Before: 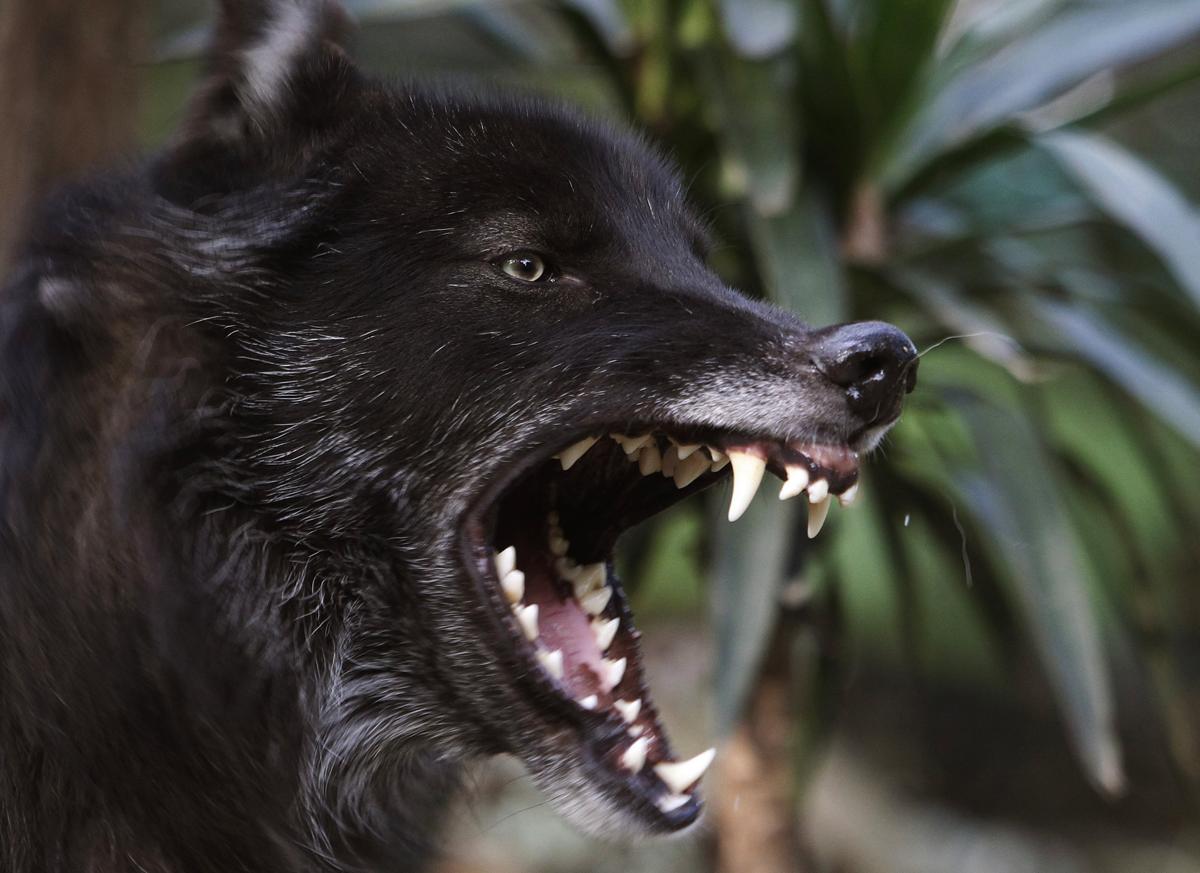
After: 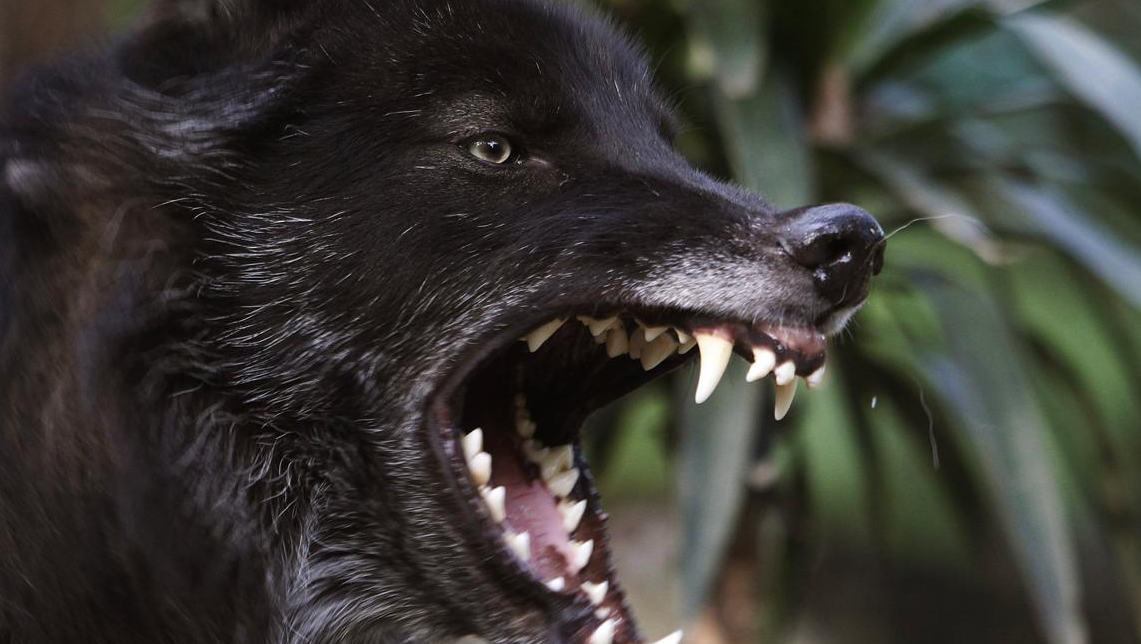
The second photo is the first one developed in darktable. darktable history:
crop and rotate: left 2.831%, top 13.538%, right 2.017%, bottom 12.649%
